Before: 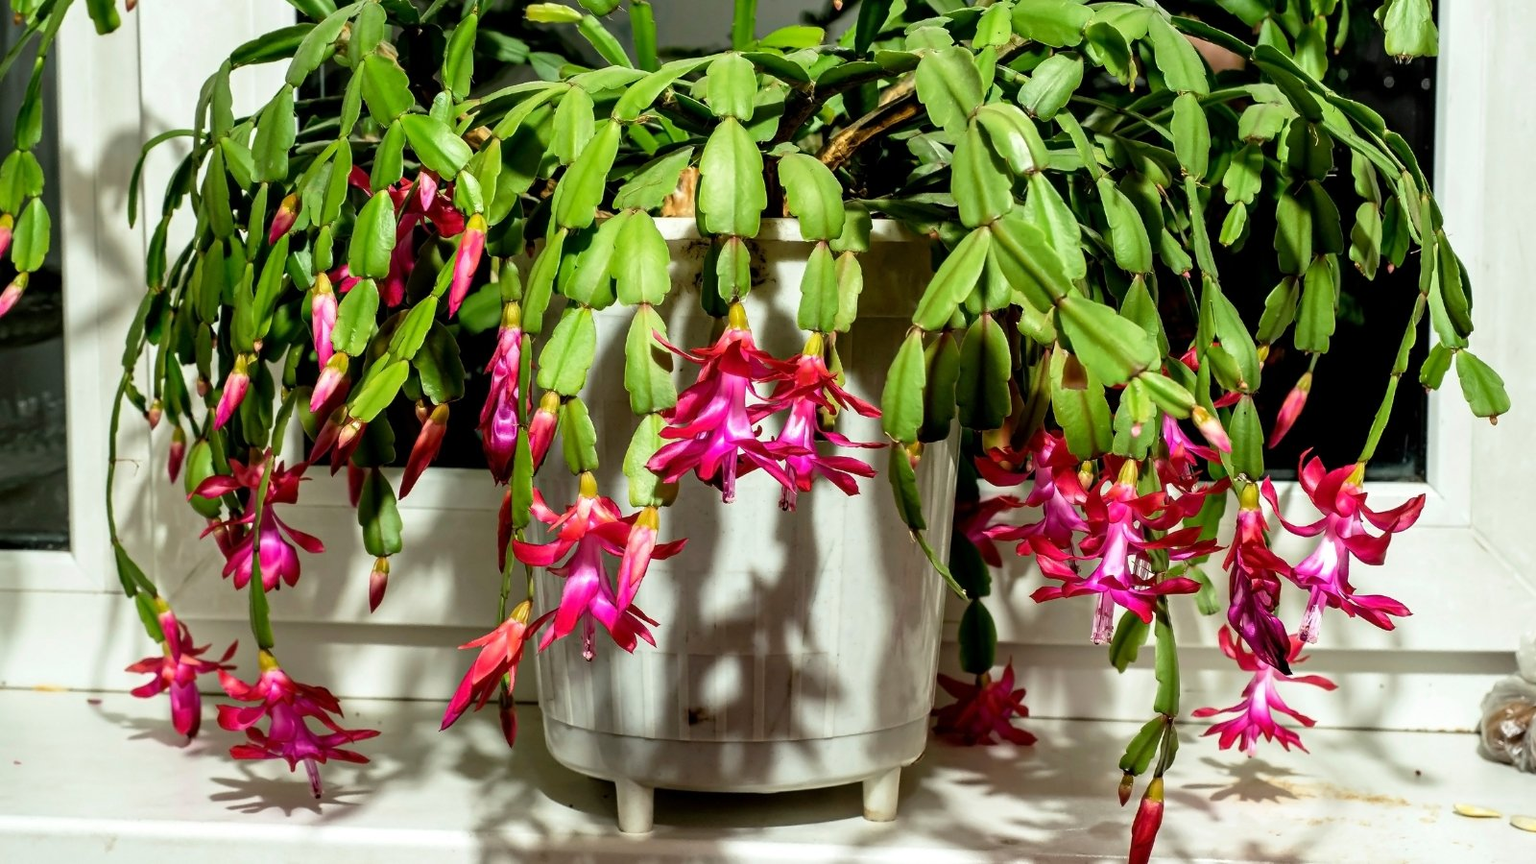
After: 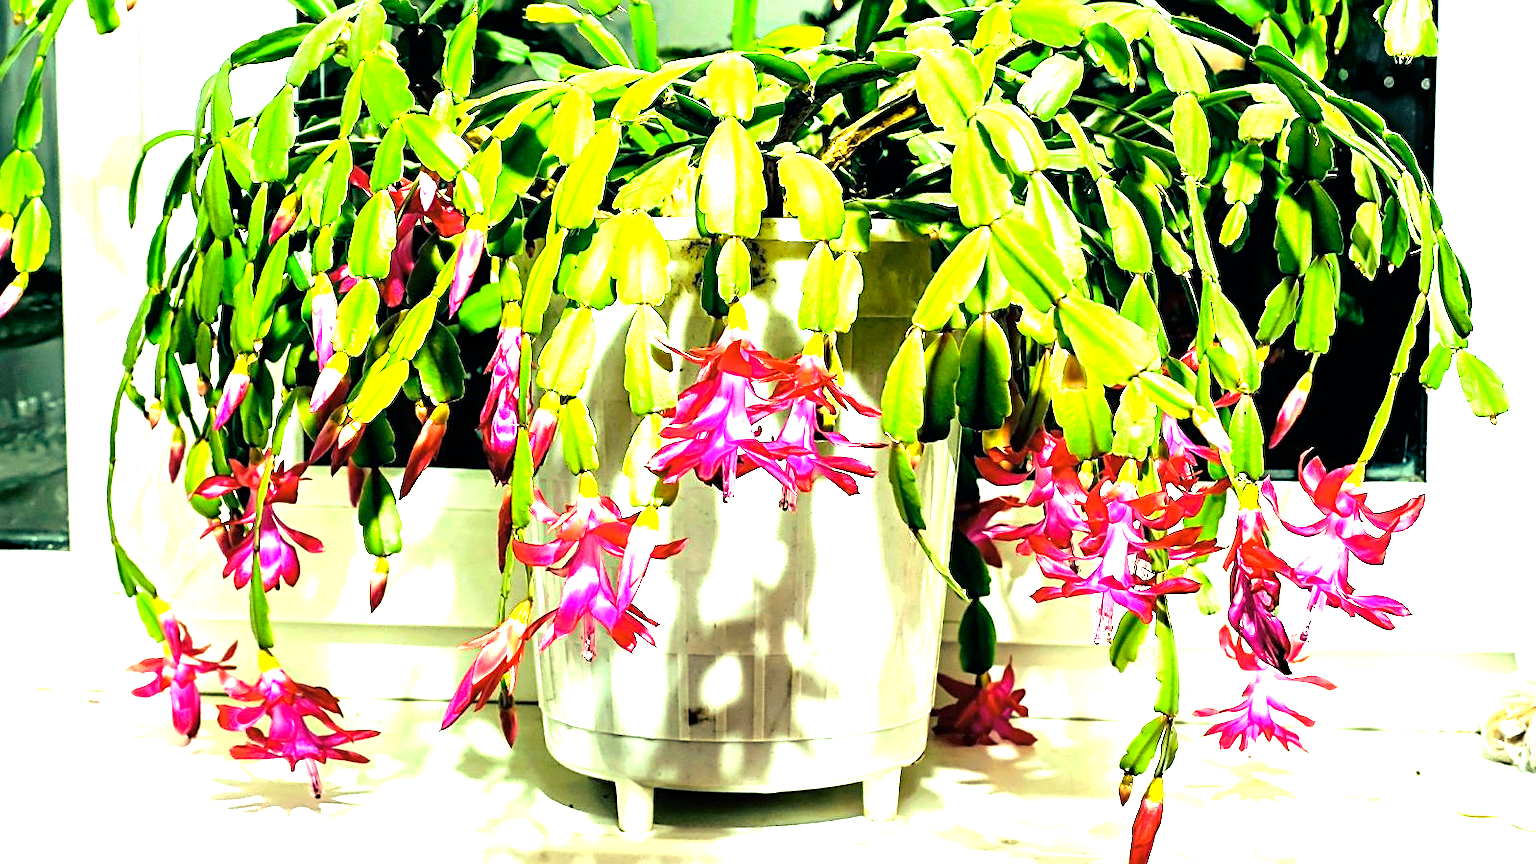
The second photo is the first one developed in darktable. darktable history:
exposure: black level correction 0, exposure 1.63 EV, compensate highlight preservation false
color balance rgb: shadows lift › luminance -28.363%, shadows lift › chroma 10.065%, shadows lift › hue 230.26°, highlights gain › luminance 15.429%, highlights gain › chroma 7.079%, highlights gain › hue 126.2°, perceptual saturation grading › global saturation 11.861%, global vibrance 20%
sharpen: on, module defaults
tone equalizer: -8 EV -0.711 EV, -7 EV -0.716 EV, -6 EV -0.588 EV, -5 EV -0.403 EV, -3 EV 0.403 EV, -2 EV 0.6 EV, -1 EV 0.698 EV, +0 EV 0.78 EV
contrast brightness saturation: saturation -0.06
